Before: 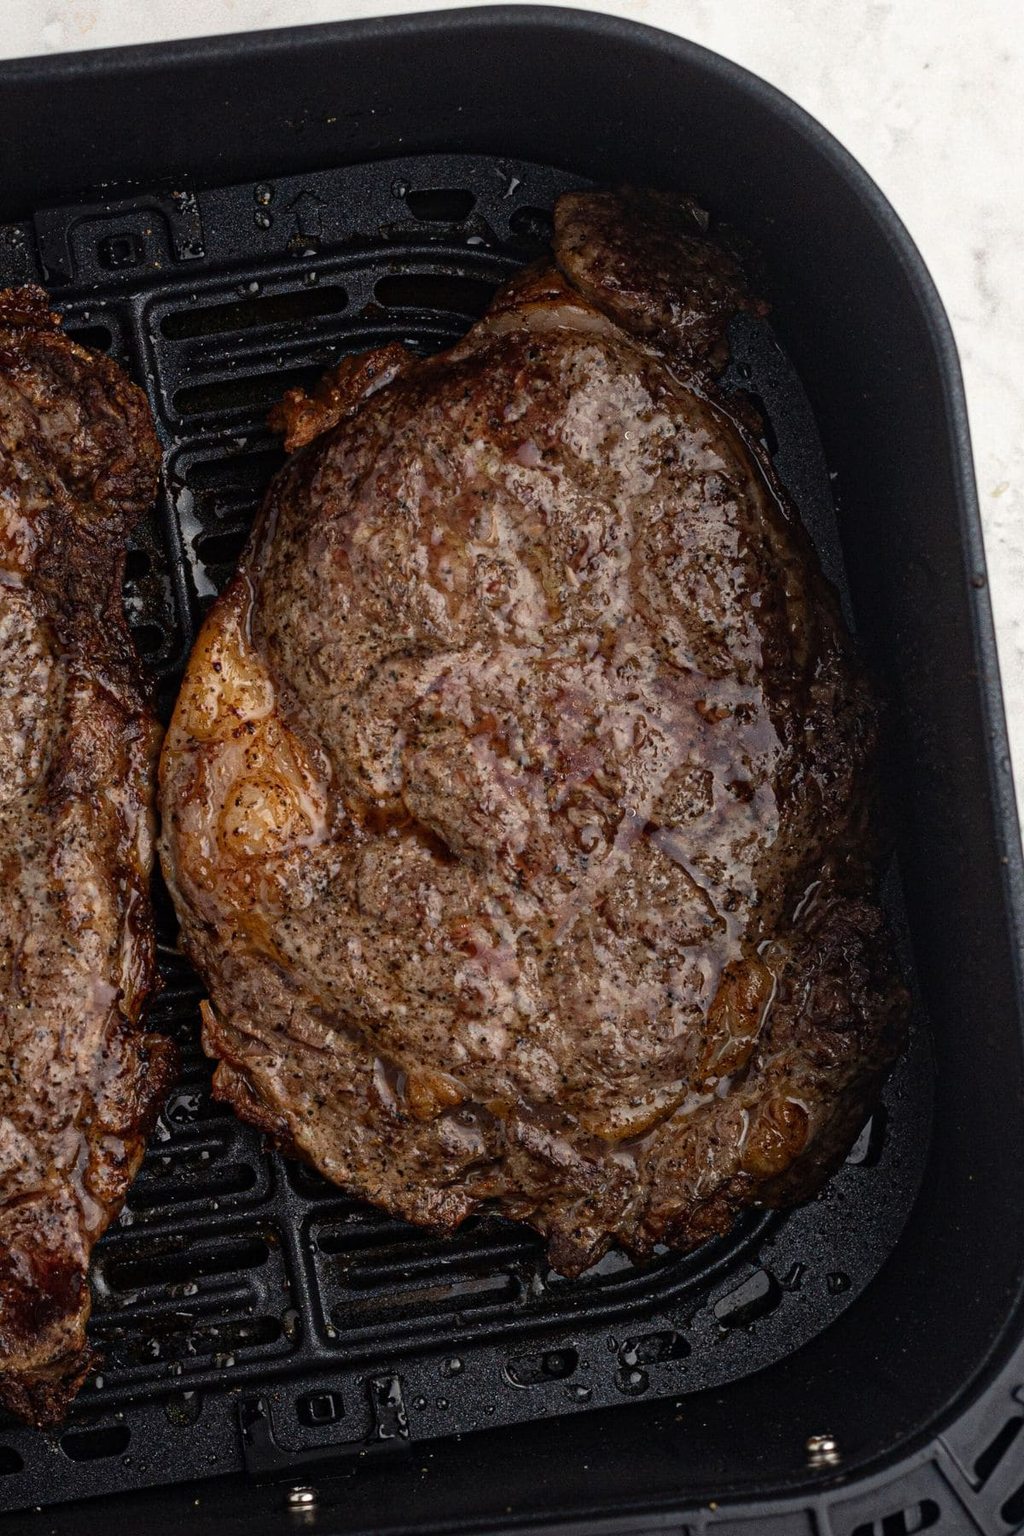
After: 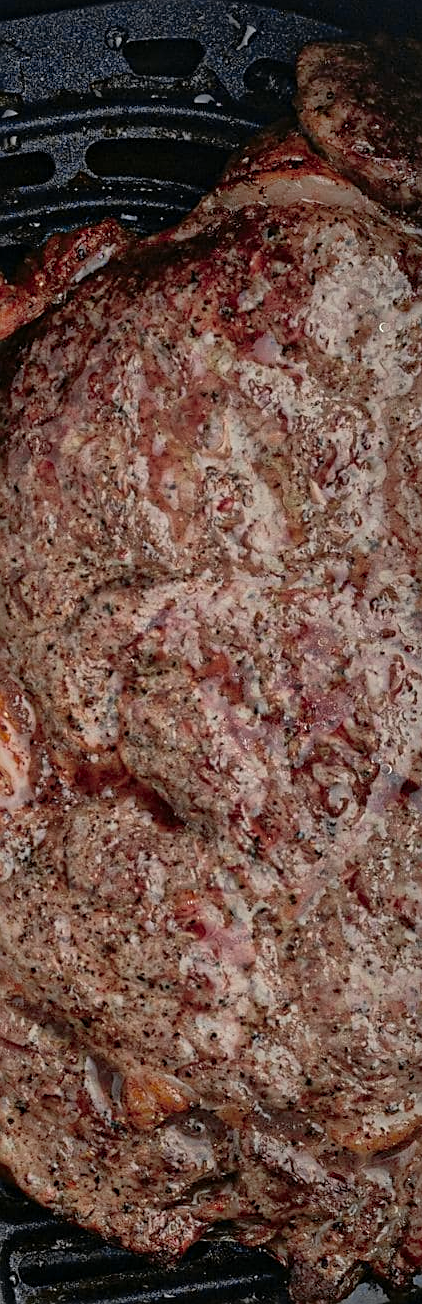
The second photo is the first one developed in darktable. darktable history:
crop and rotate: left 29.476%, top 10.214%, right 35.32%, bottom 17.333%
sharpen: on, module defaults
tone curve: curves: ch0 [(0, 0) (0.07, 0.052) (0.23, 0.254) (0.486, 0.53) (0.822, 0.825) (0.994, 0.955)]; ch1 [(0, 0) (0.226, 0.261) (0.379, 0.442) (0.469, 0.472) (0.495, 0.495) (0.514, 0.504) (0.561, 0.568) (0.59, 0.612) (1, 1)]; ch2 [(0, 0) (0.269, 0.299) (0.459, 0.441) (0.498, 0.499) (0.523, 0.52) (0.586, 0.569) (0.635, 0.617) (0.659, 0.681) (0.718, 0.764) (1, 1)], color space Lab, independent channels, preserve colors none
shadows and highlights: on, module defaults
